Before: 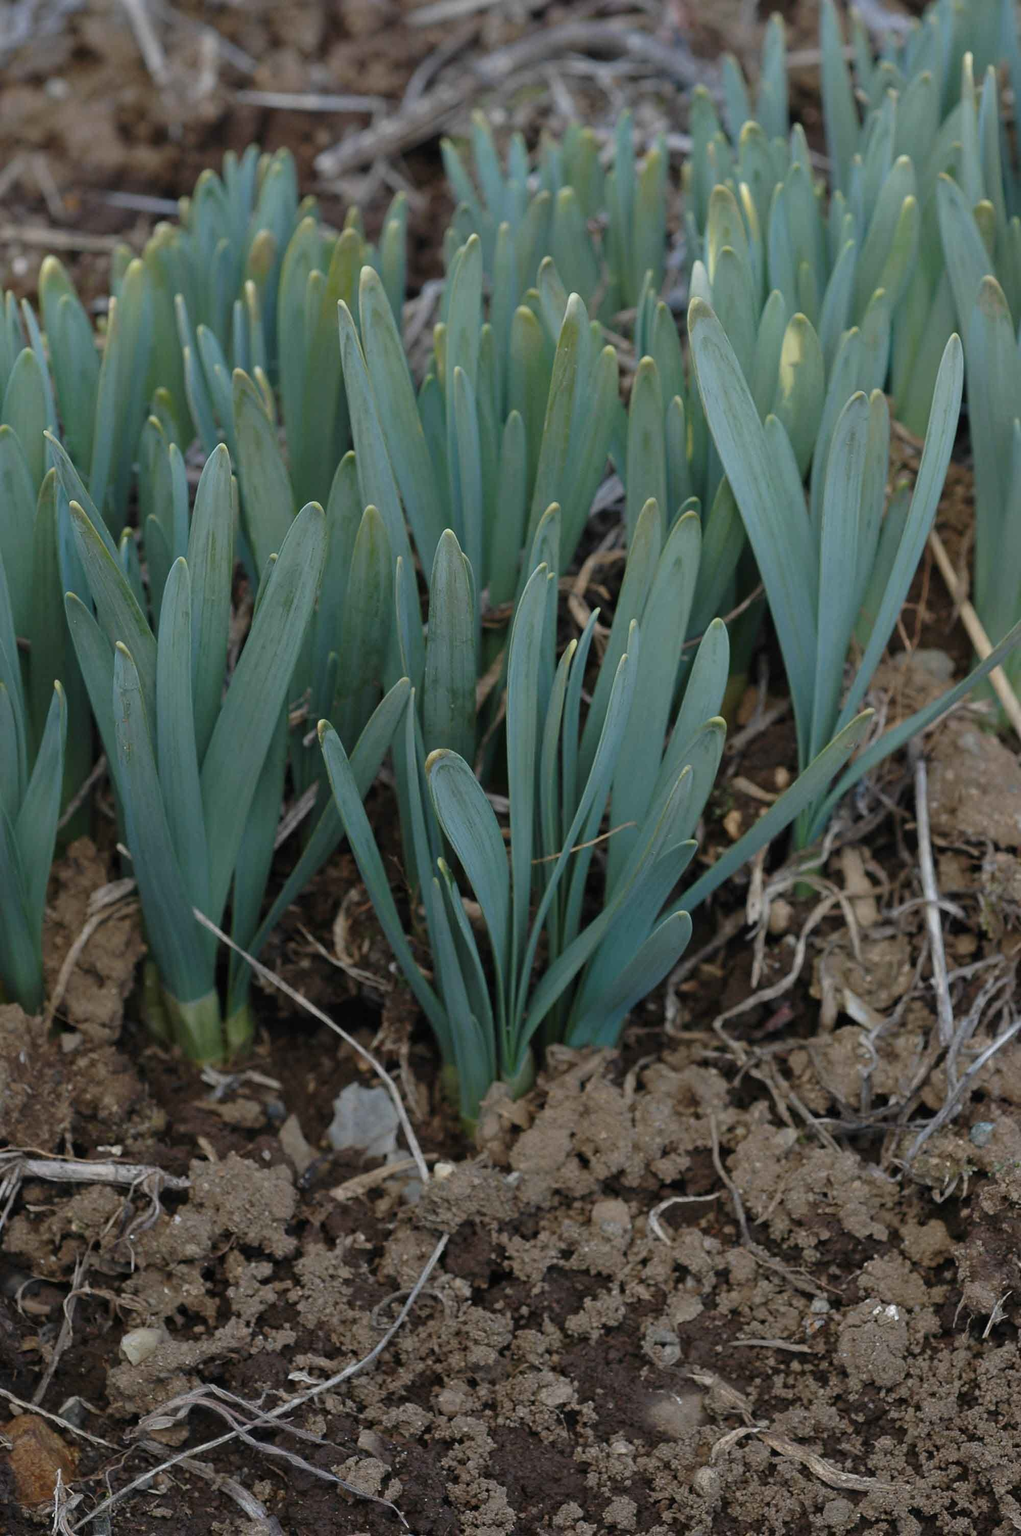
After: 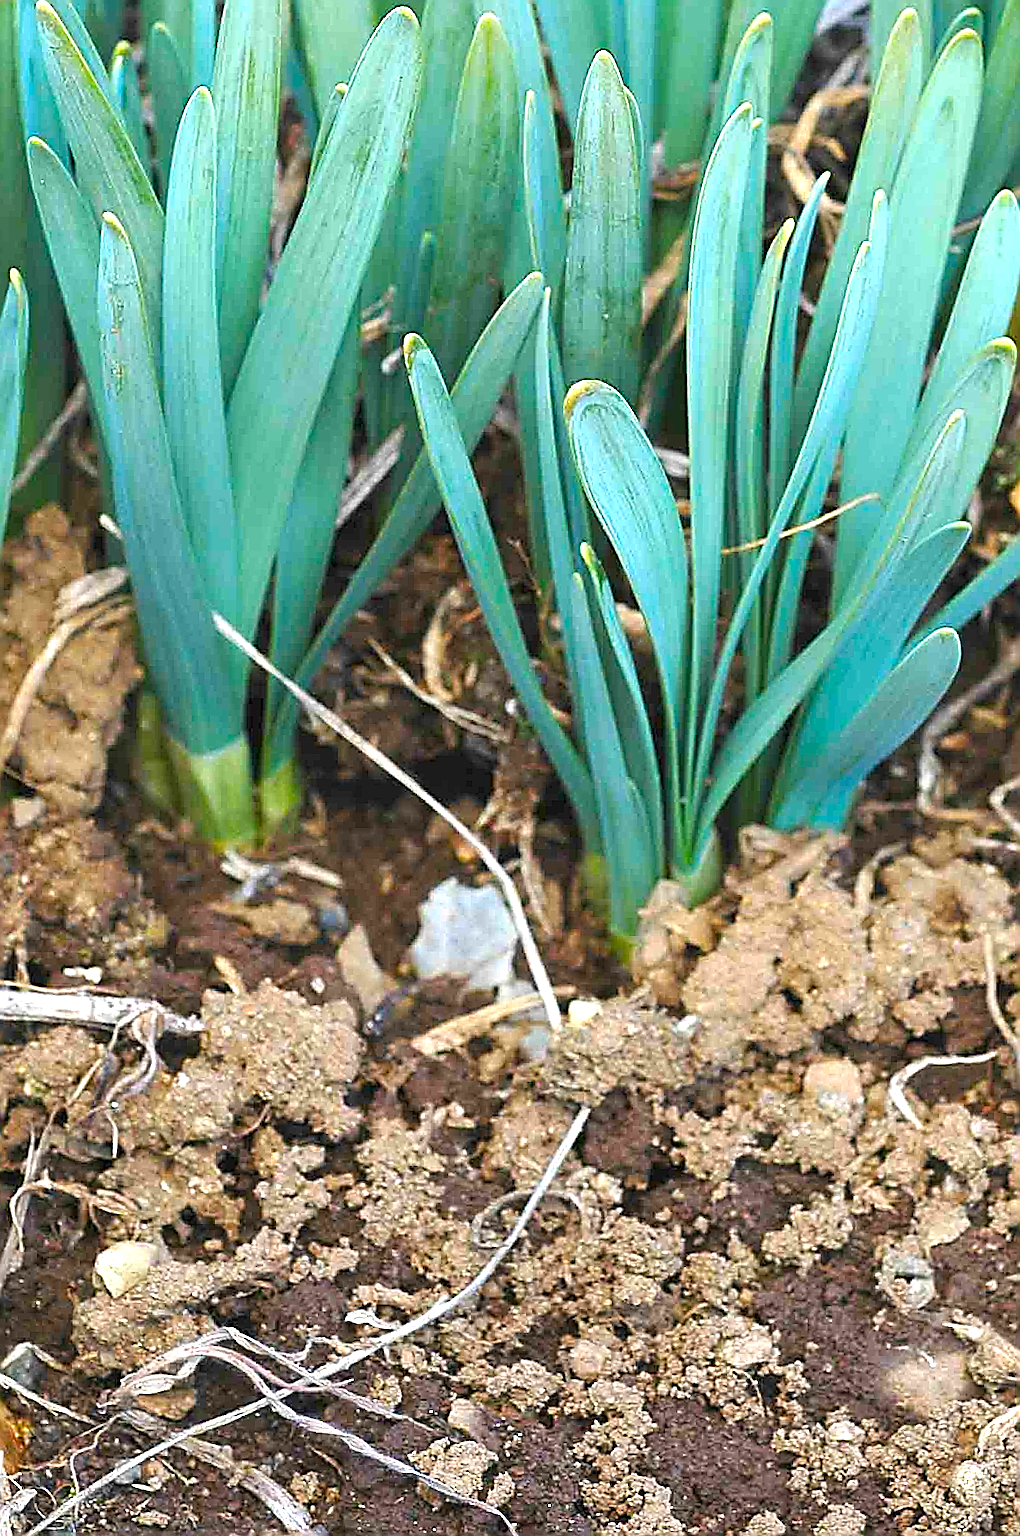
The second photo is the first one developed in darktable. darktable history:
color balance rgb: perceptual saturation grading › global saturation 30%, global vibrance 20%
sharpen: amount 2
exposure: black level correction 0, exposure 2 EV, compensate highlight preservation false
crop and rotate: angle -0.82°, left 3.85%, top 31.828%, right 27.992%
contrast brightness saturation: saturation 0.13
